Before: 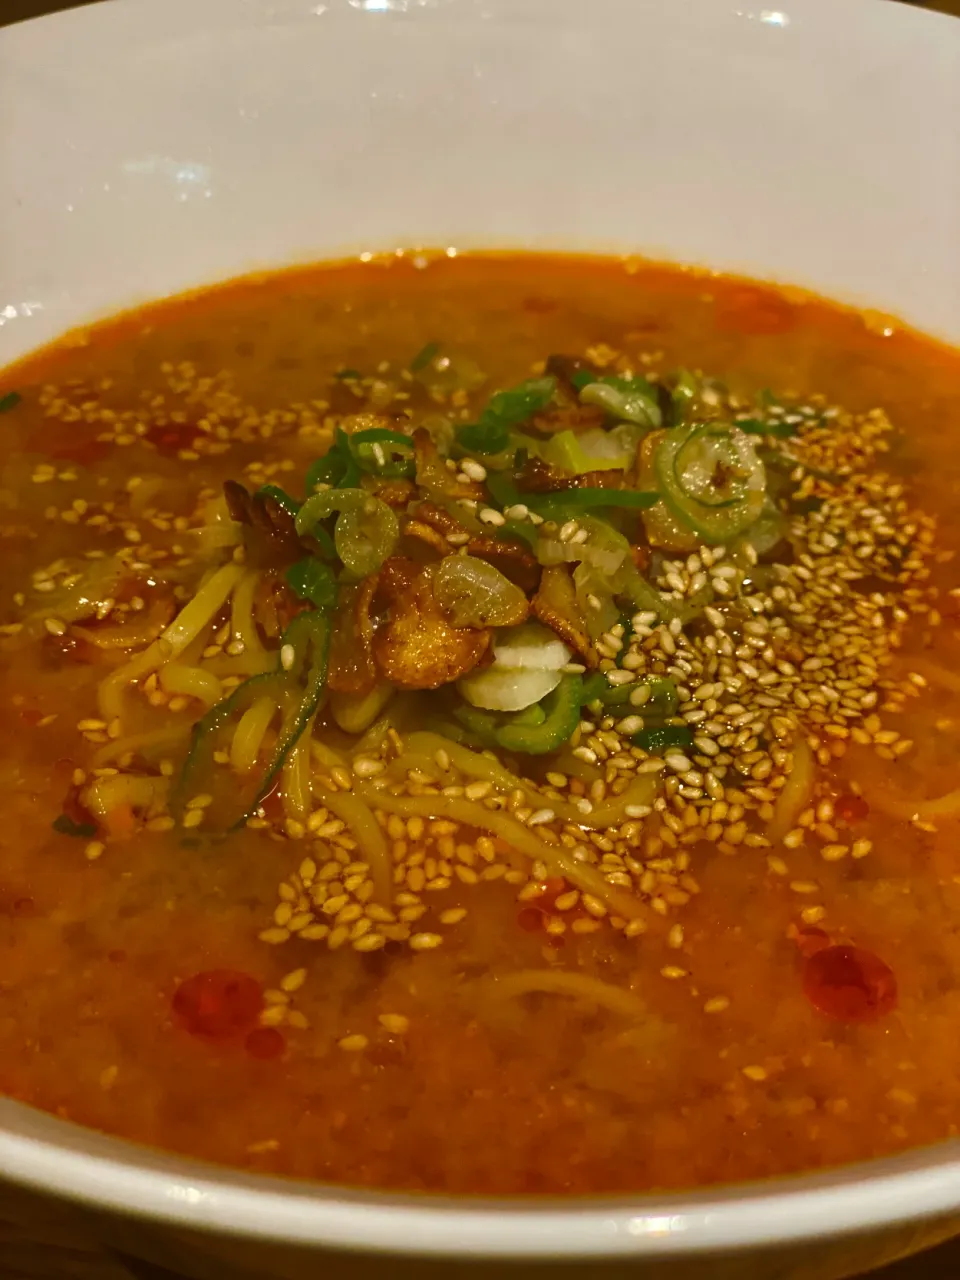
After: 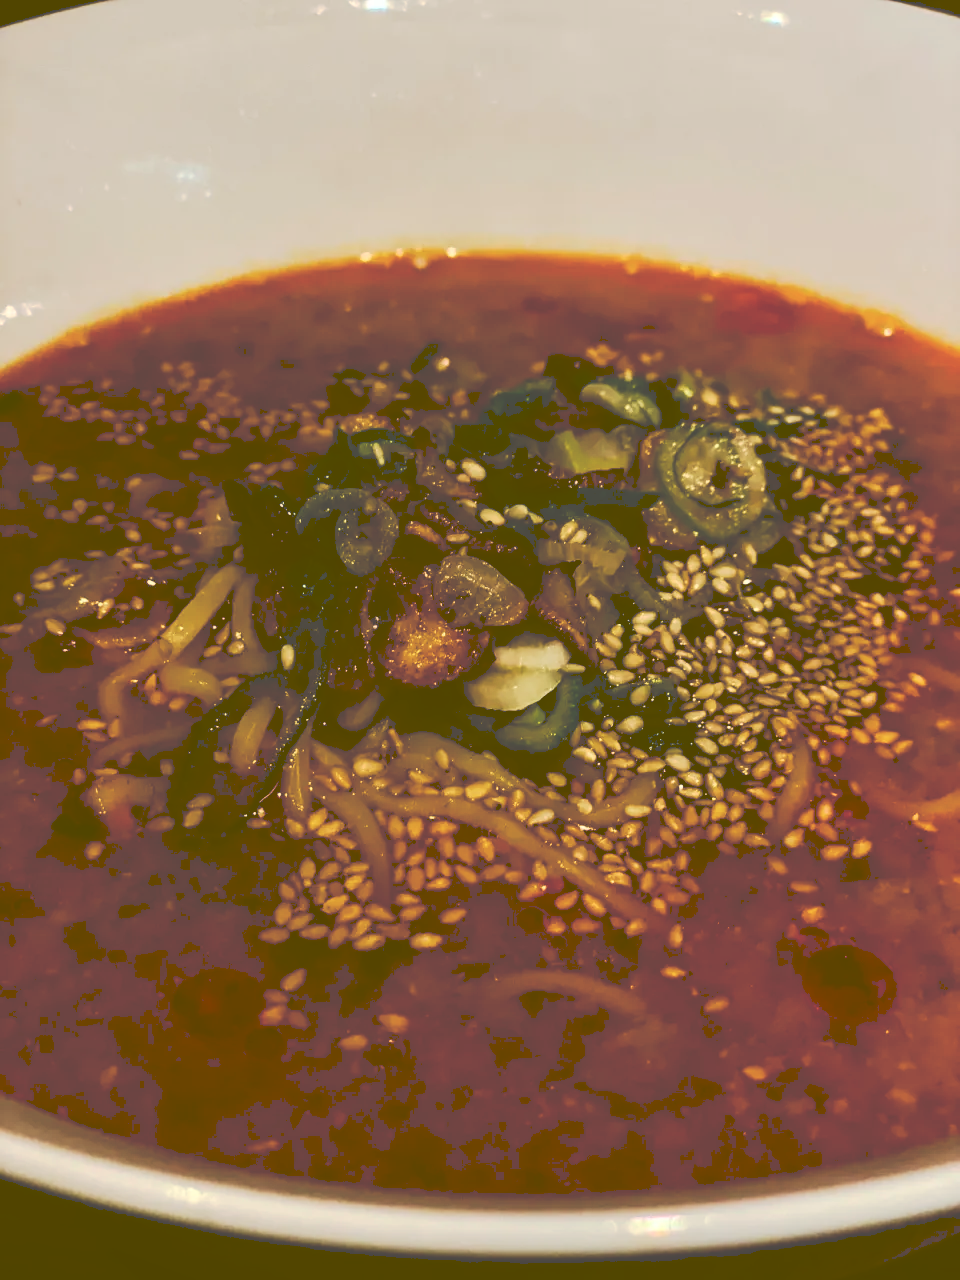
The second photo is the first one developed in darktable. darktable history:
contrast brightness saturation: contrast 0.28
exposure: compensate exposure bias true, compensate highlight preservation false
tone curve: curves: ch0 [(0, 0) (0.003, 0.284) (0.011, 0.284) (0.025, 0.288) (0.044, 0.29) (0.069, 0.292) (0.1, 0.296) (0.136, 0.298) (0.177, 0.305) (0.224, 0.312) (0.277, 0.327) (0.335, 0.362) (0.399, 0.407) (0.468, 0.464) (0.543, 0.537) (0.623, 0.62) (0.709, 0.71) (0.801, 0.79) (0.898, 0.862) (1, 1)], preserve colors none
